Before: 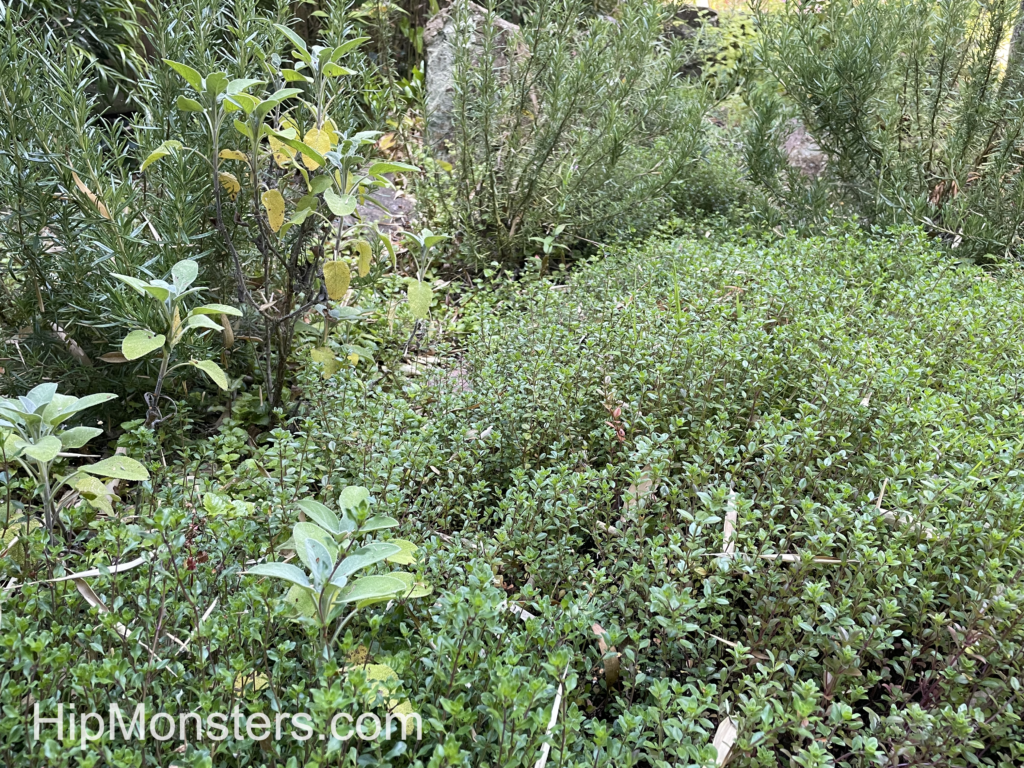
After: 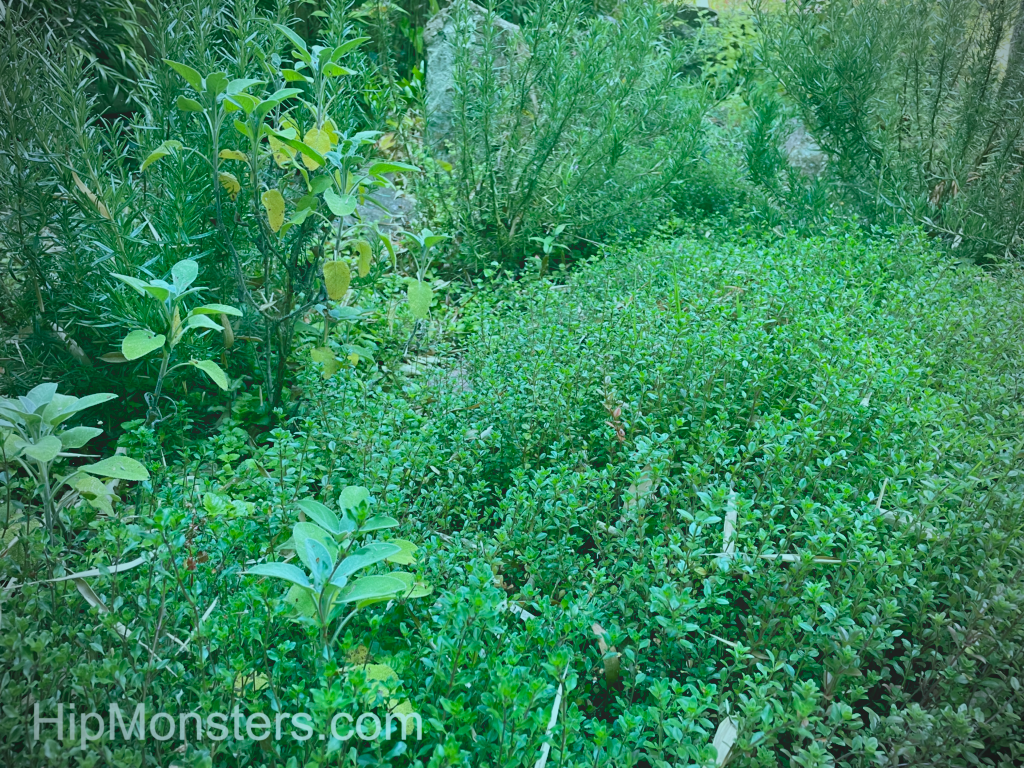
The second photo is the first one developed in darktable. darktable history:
local contrast: detail 69%
color balance rgb: shadows lift › chroma 11.71%, shadows lift › hue 133.46°, power › chroma 2.15%, power › hue 166.83°, highlights gain › chroma 4%, highlights gain › hue 200.2°, perceptual saturation grading › global saturation 18.05%
vignetting: fall-off start 71.74%
